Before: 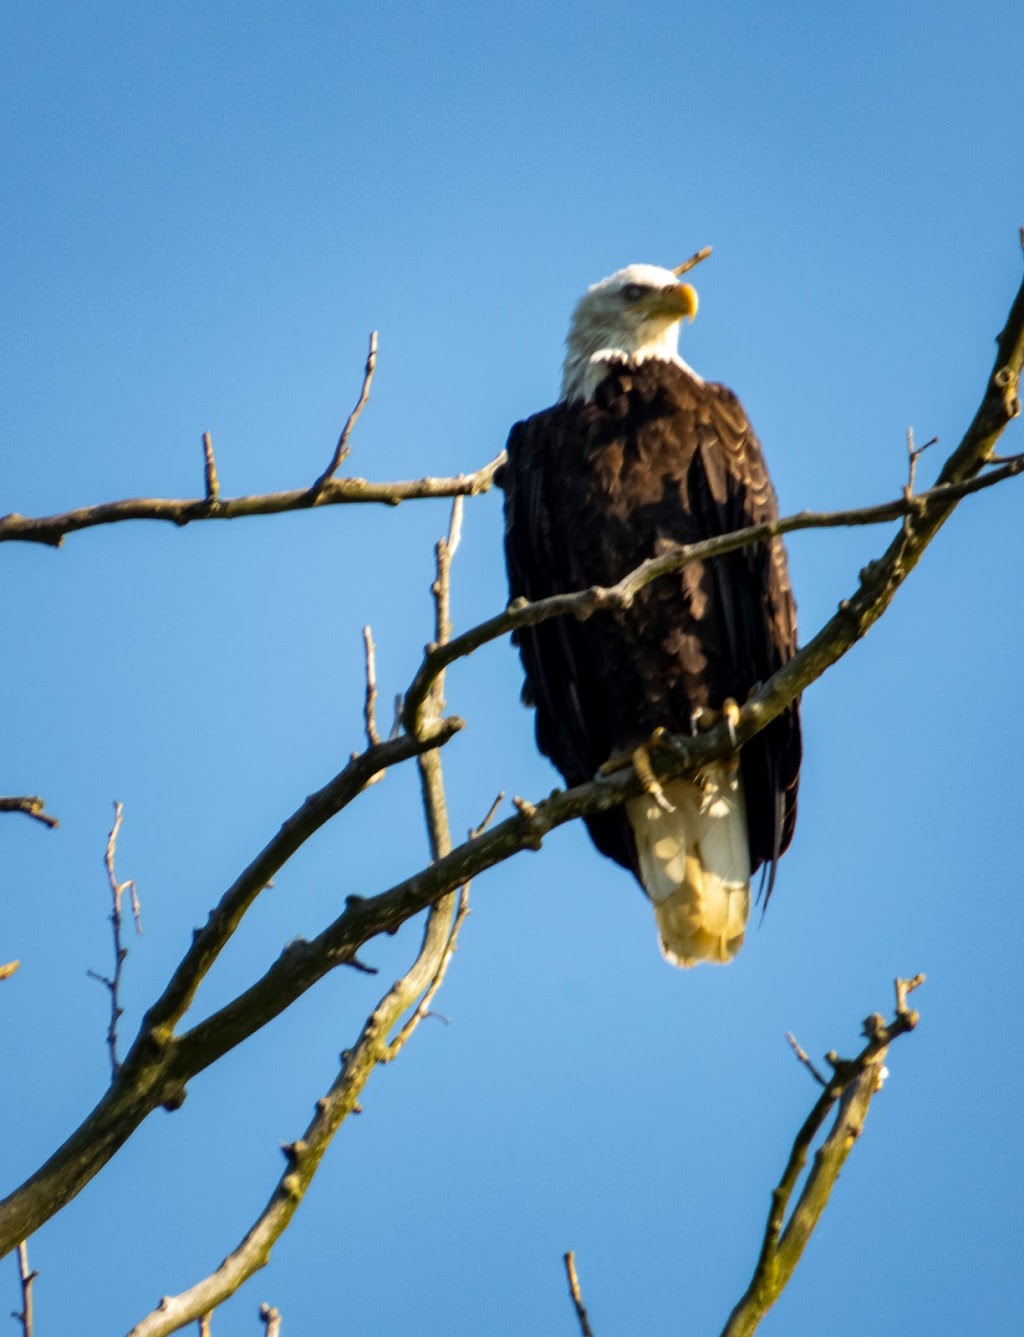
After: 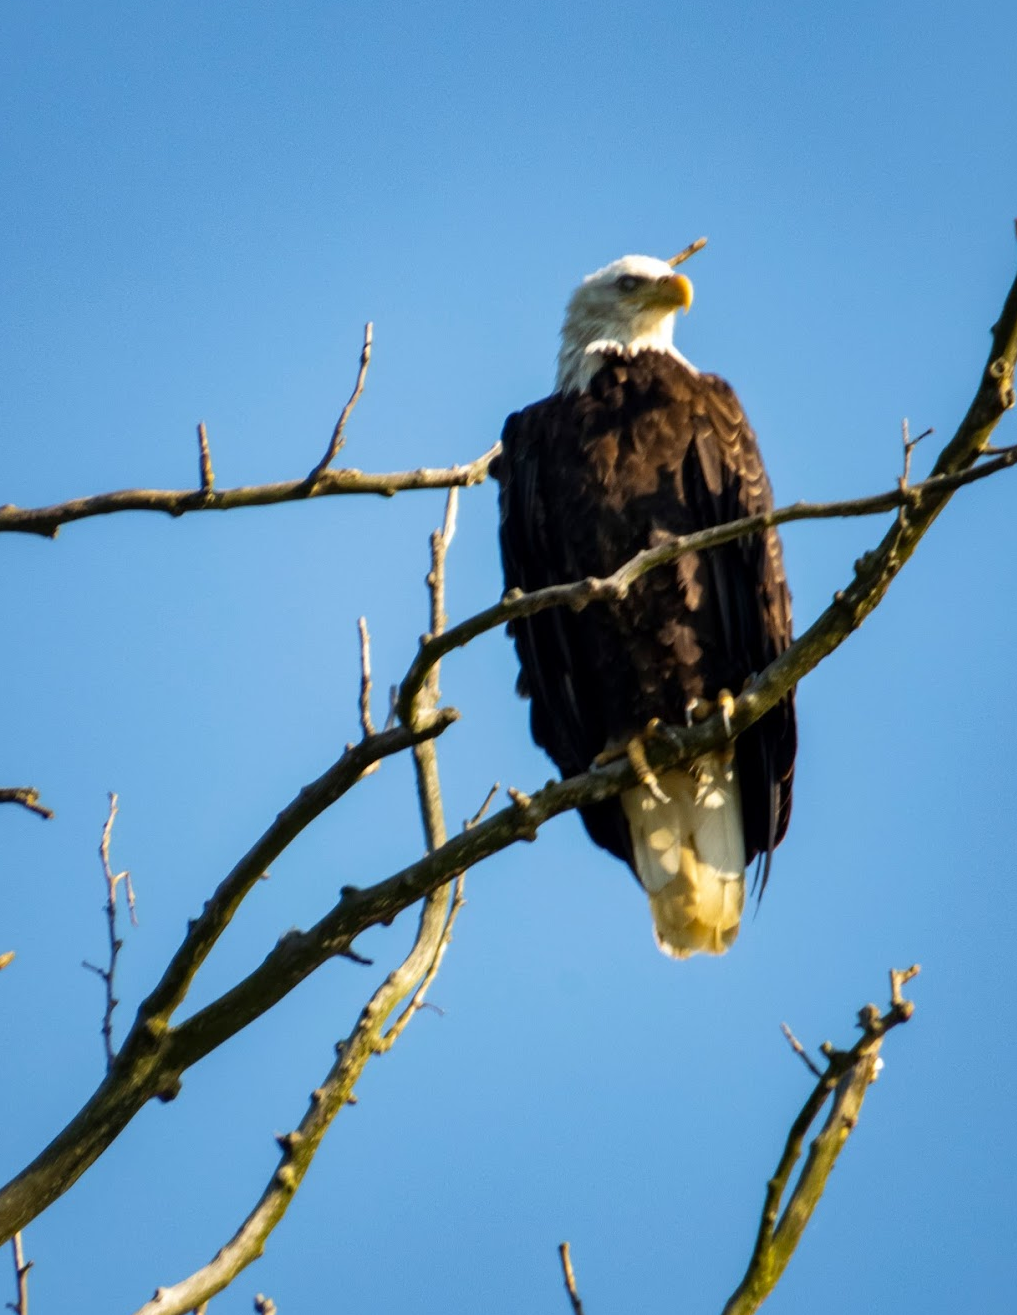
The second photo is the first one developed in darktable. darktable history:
crop: left 0.5%, top 0.746%, right 0.156%, bottom 0.849%
exposure: compensate exposure bias true, compensate highlight preservation false
